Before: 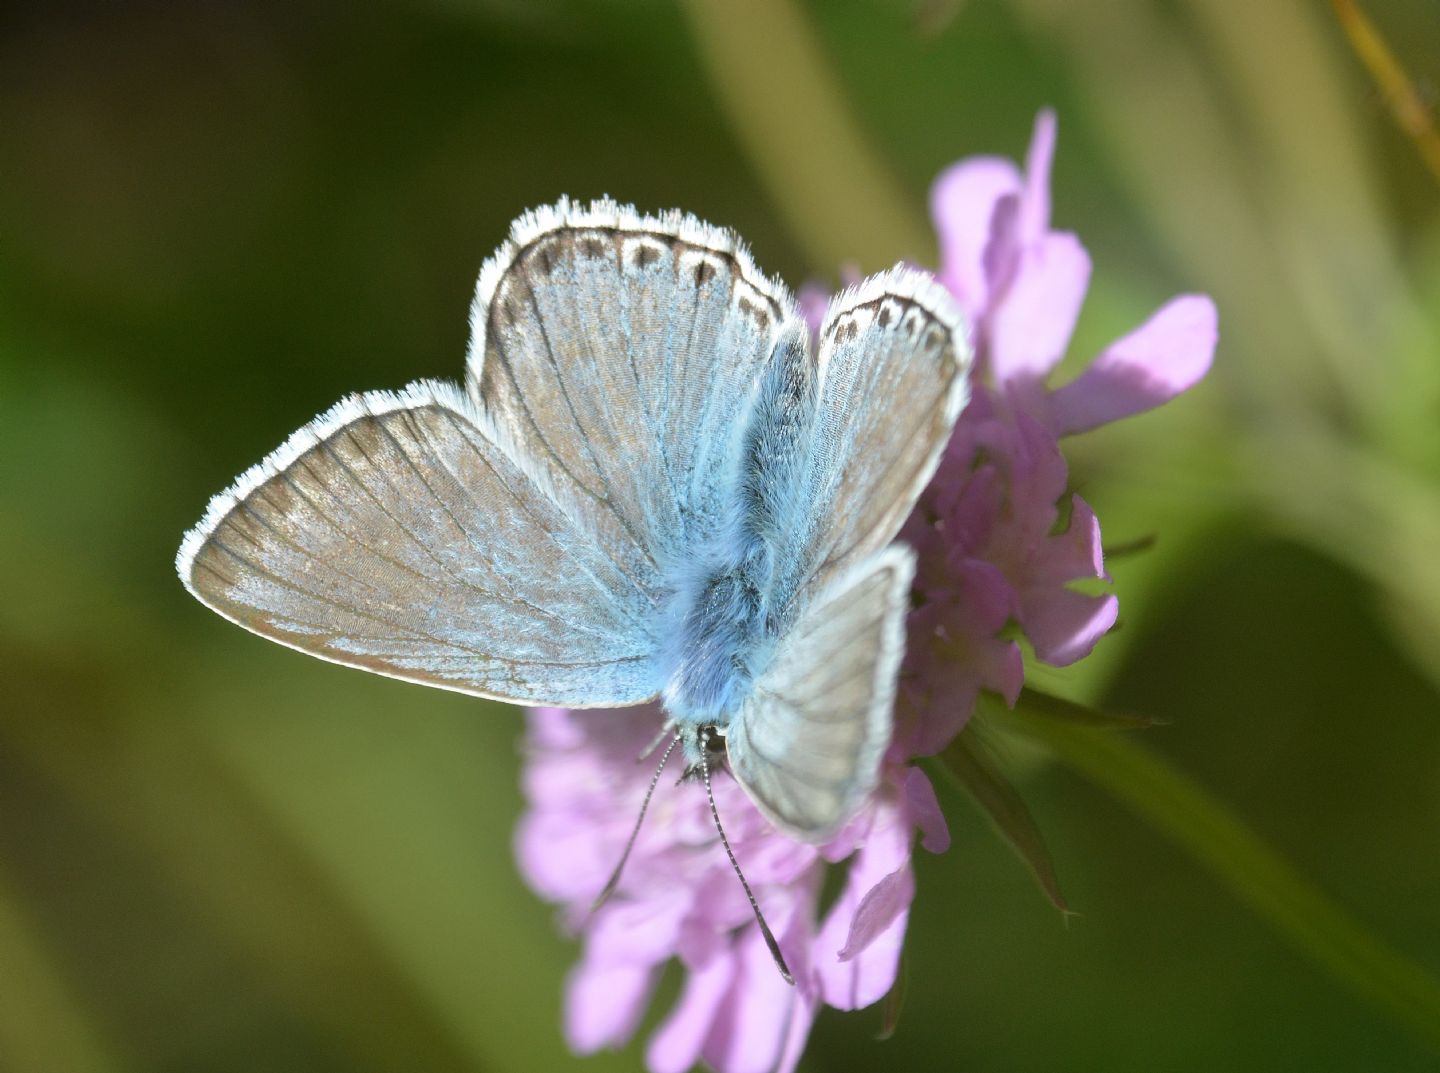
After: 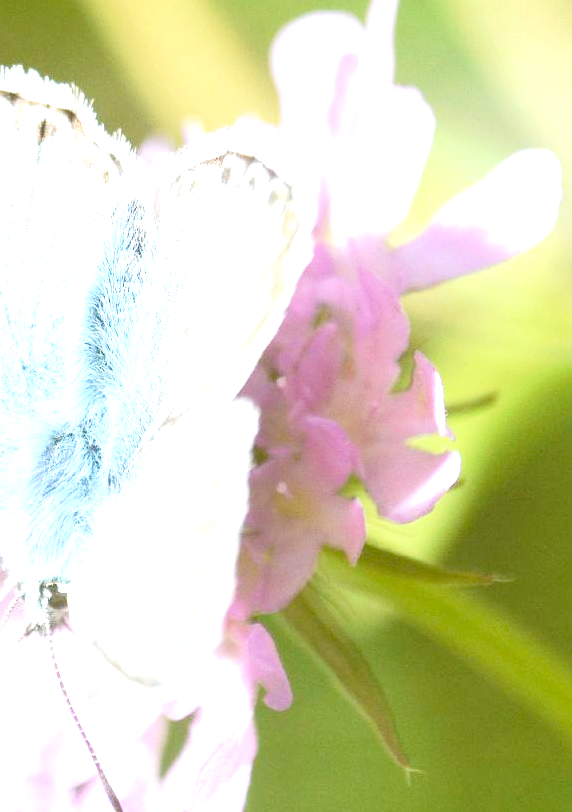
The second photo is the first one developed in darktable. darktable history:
exposure: black level correction 0.001, exposure 2 EV, compensate highlight preservation false
color zones: curves: ch1 [(0, 0.469) (0.001, 0.469) (0.12, 0.446) (0.248, 0.469) (0.5, 0.5) (0.748, 0.5) (0.999, 0.469) (1, 0.469)]
tone curve: curves: ch0 [(0, 0) (0.003, 0.019) (0.011, 0.019) (0.025, 0.026) (0.044, 0.043) (0.069, 0.066) (0.1, 0.095) (0.136, 0.133) (0.177, 0.181) (0.224, 0.233) (0.277, 0.302) (0.335, 0.375) (0.399, 0.452) (0.468, 0.532) (0.543, 0.609) (0.623, 0.695) (0.709, 0.775) (0.801, 0.865) (0.898, 0.932) (1, 1)], preserve colors none
crop: left 45.721%, top 13.393%, right 14.118%, bottom 10.01%
contrast brightness saturation: contrast 0.05, brightness 0.06, saturation 0.01
